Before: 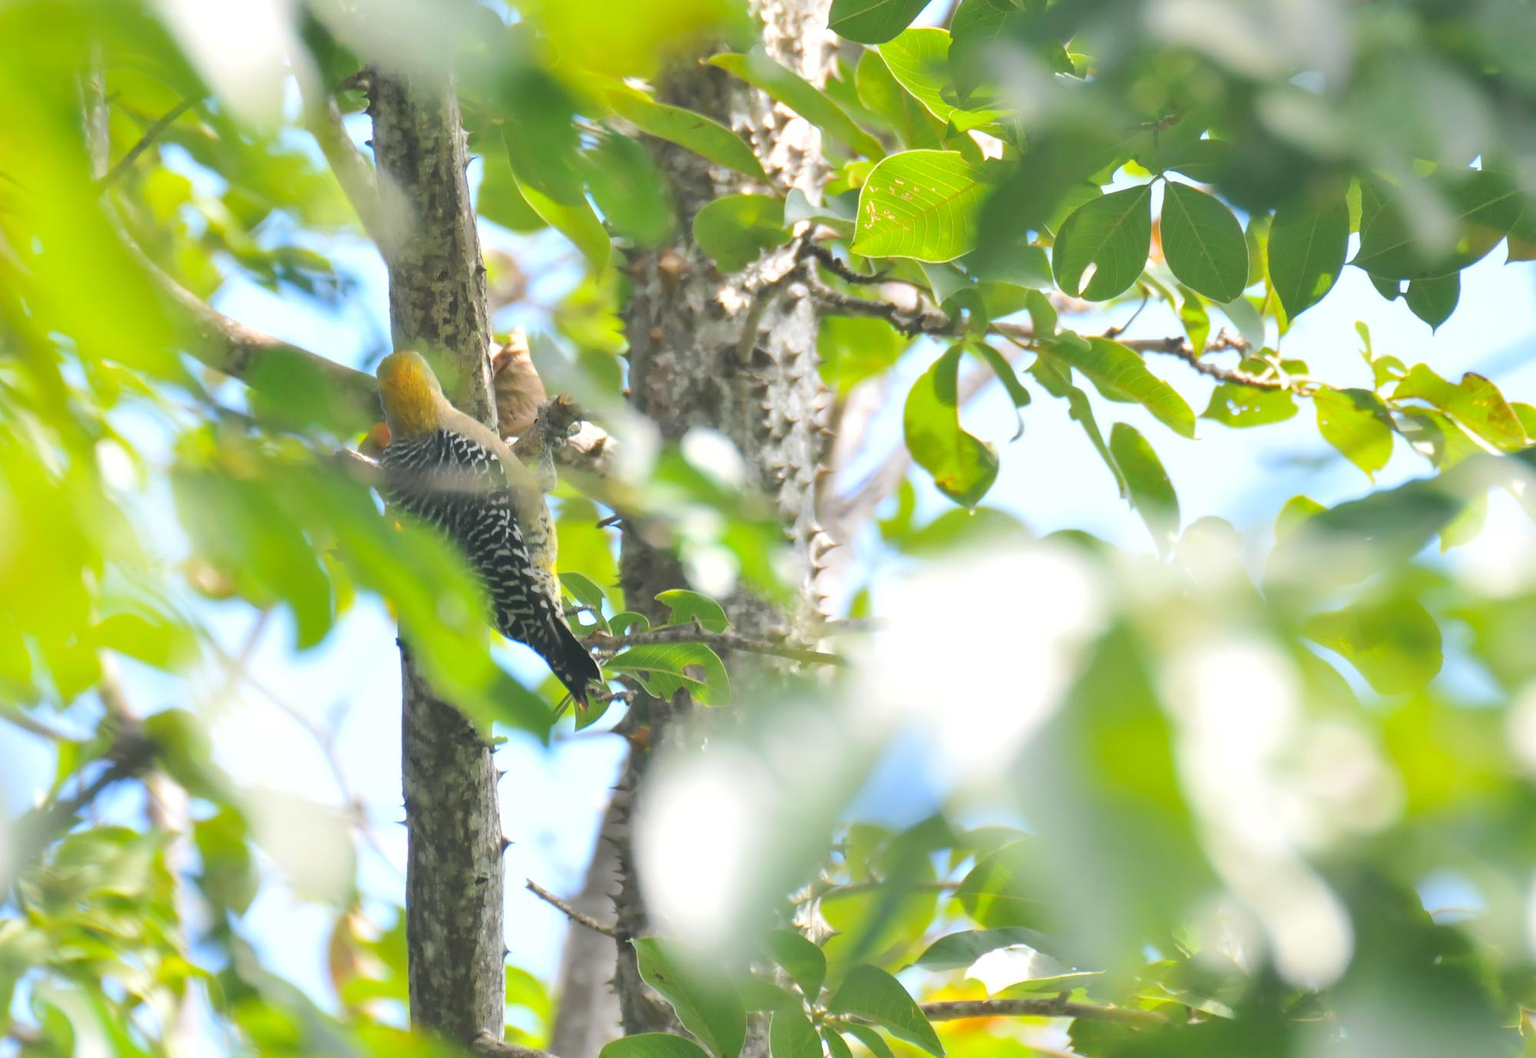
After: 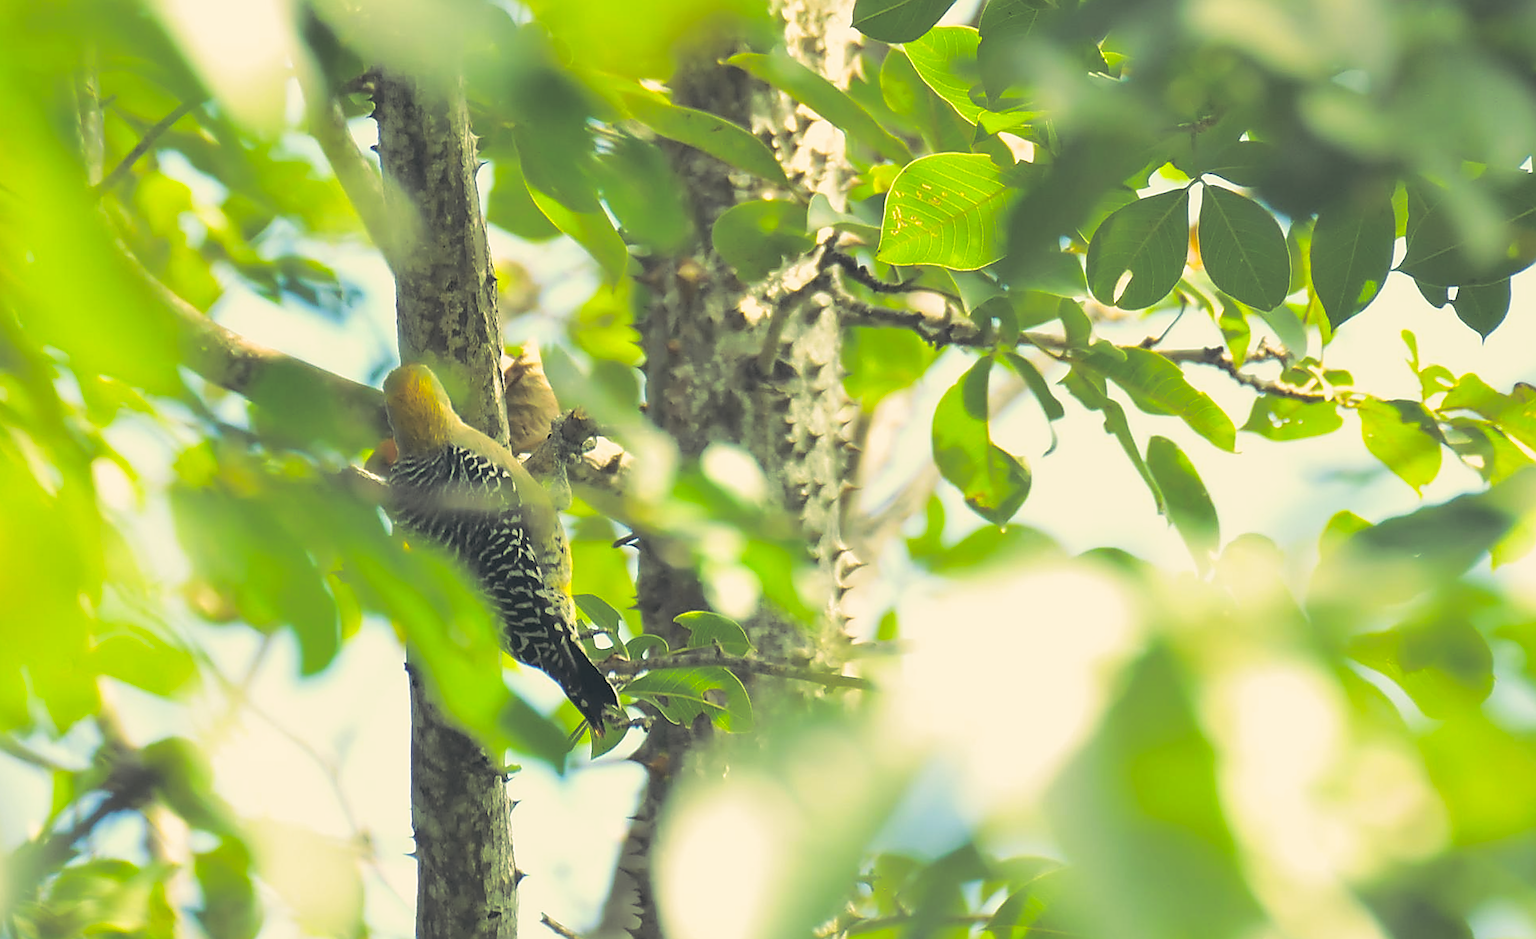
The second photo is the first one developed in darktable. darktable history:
color correction: highlights a* 1.83, highlights b* 34.02, shadows a* -36.68, shadows b* -5.48
split-toning: shadows › hue 316.8°, shadows › saturation 0.47, highlights › hue 201.6°, highlights › saturation 0, balance -41.97, compress 28.01%
crop and rotate: angle 0.2°, left 0.275%, right 3.127%, bottom 14.18%
rotate and perspective: automatic cropping off
sharpen: radius 1.4, amount 1.25, threshold 0.7
color balance: mode lift, gamma, gain (sRGB), lift [1, 1, 1.022, 1.026]
